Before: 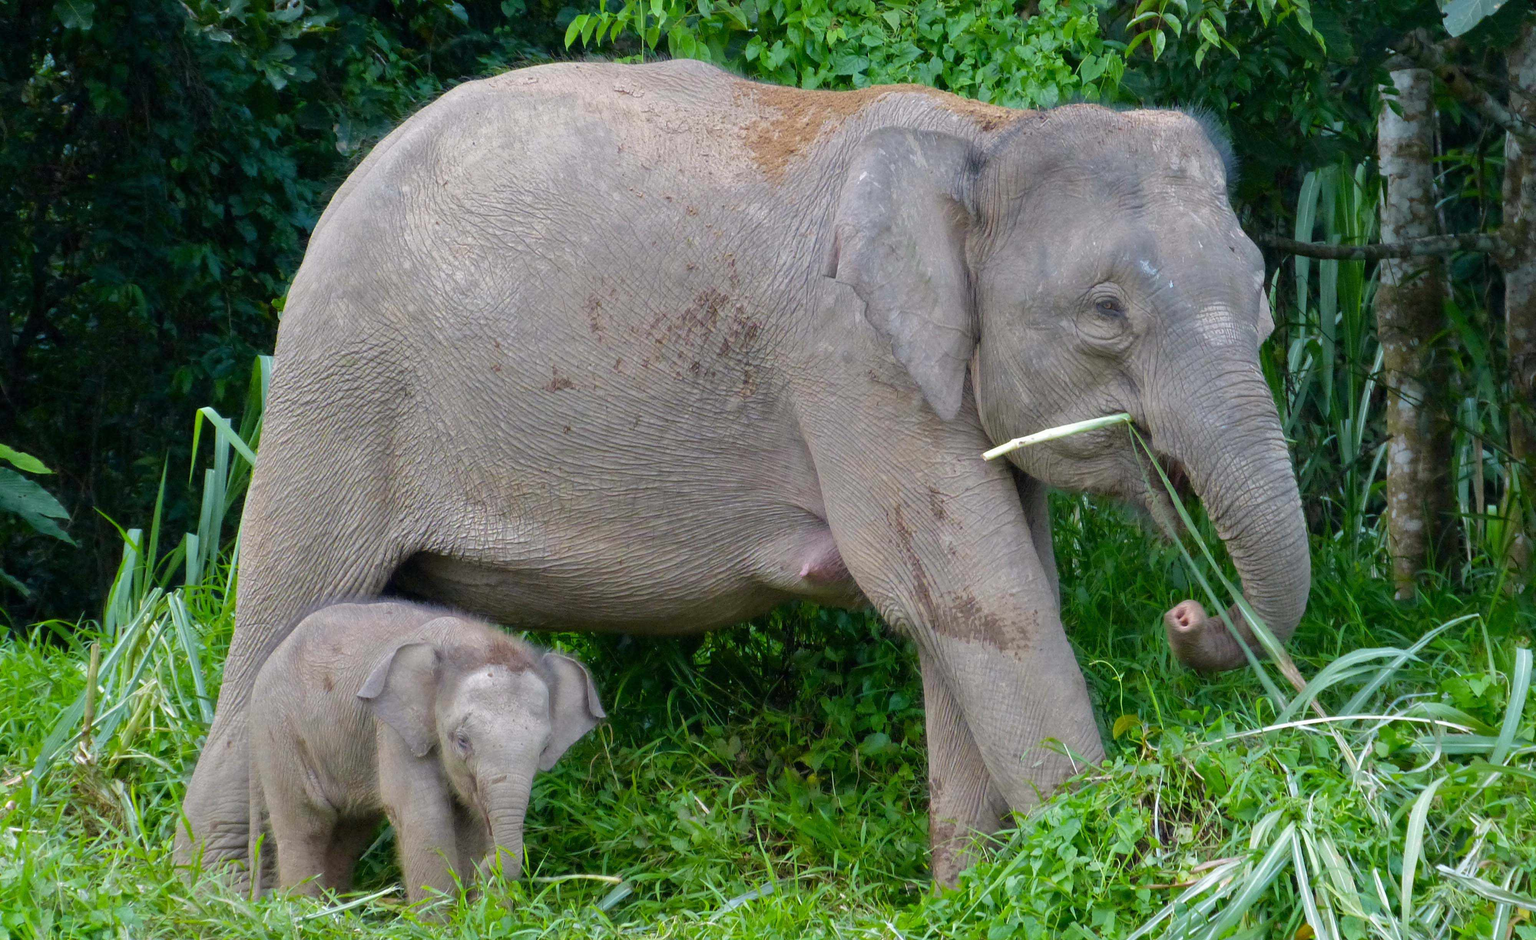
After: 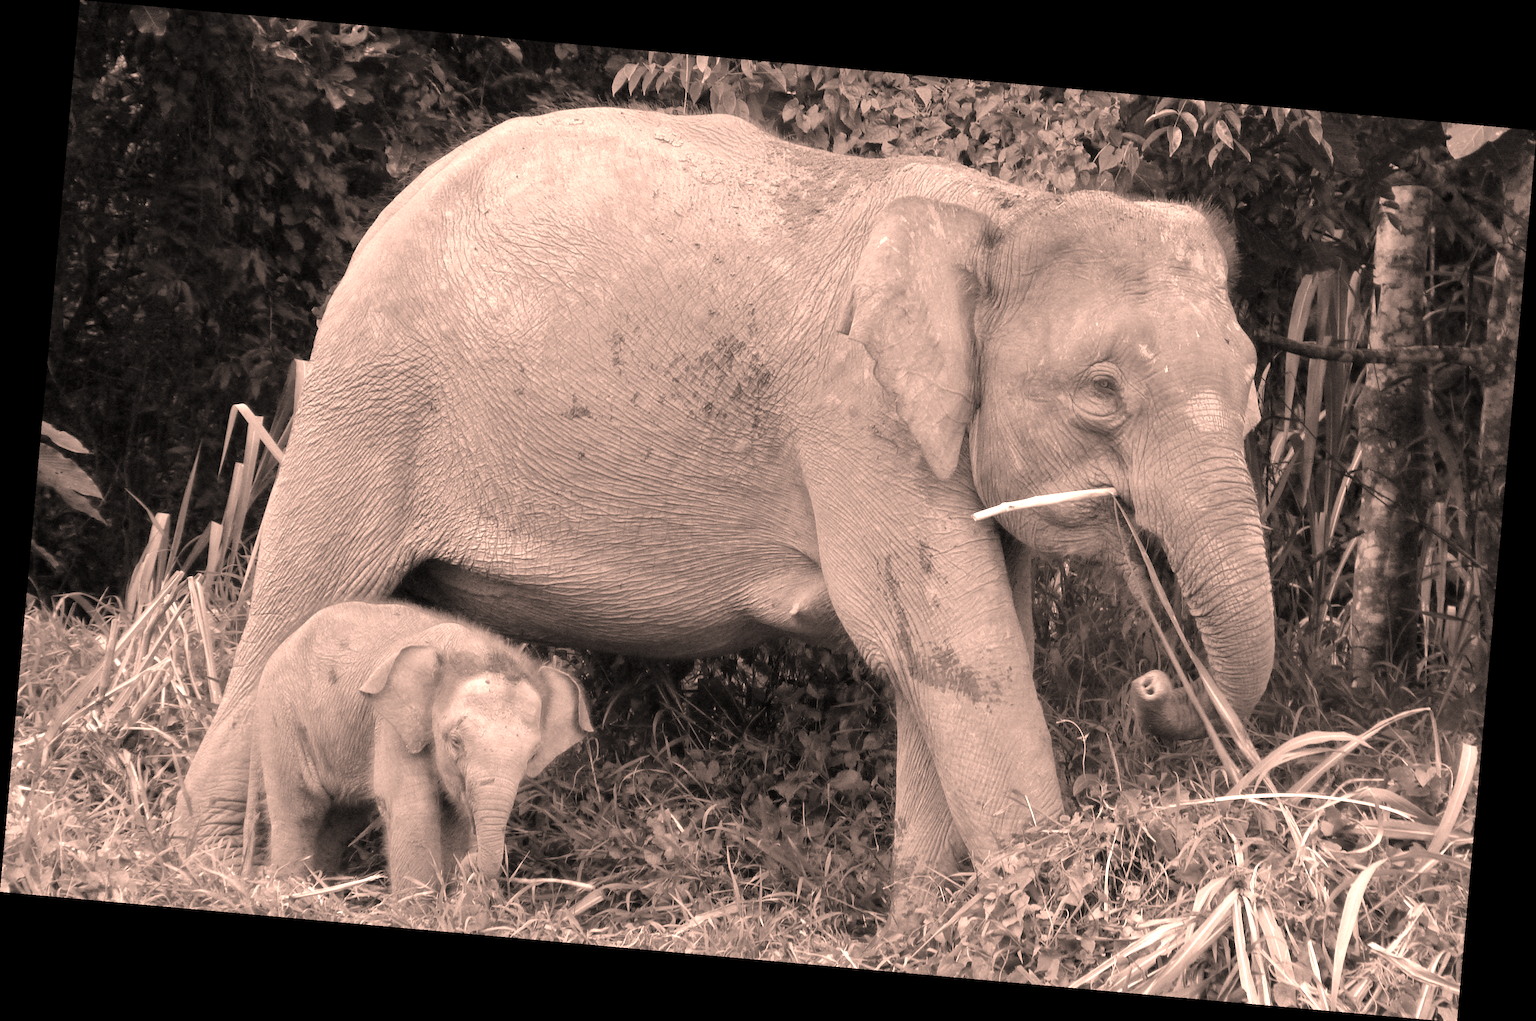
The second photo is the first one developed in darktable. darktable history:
grain: coarseness 0.09 ISO, strength 10%
exposure: exposure 0.785 EV, compensate highlight preservation false
color calibration: output gray [0.28, 0.41, 0.31, 0], gray › normalize channels true, illuminant same as pipeline (D50), adaptation XYZ, x 0.346, y 0.359, gamut compression 0
color correction: highlights a* 17.88, highlights b* 18.79
rotate and perspective: rotation 5.12°, automatic cropping off
